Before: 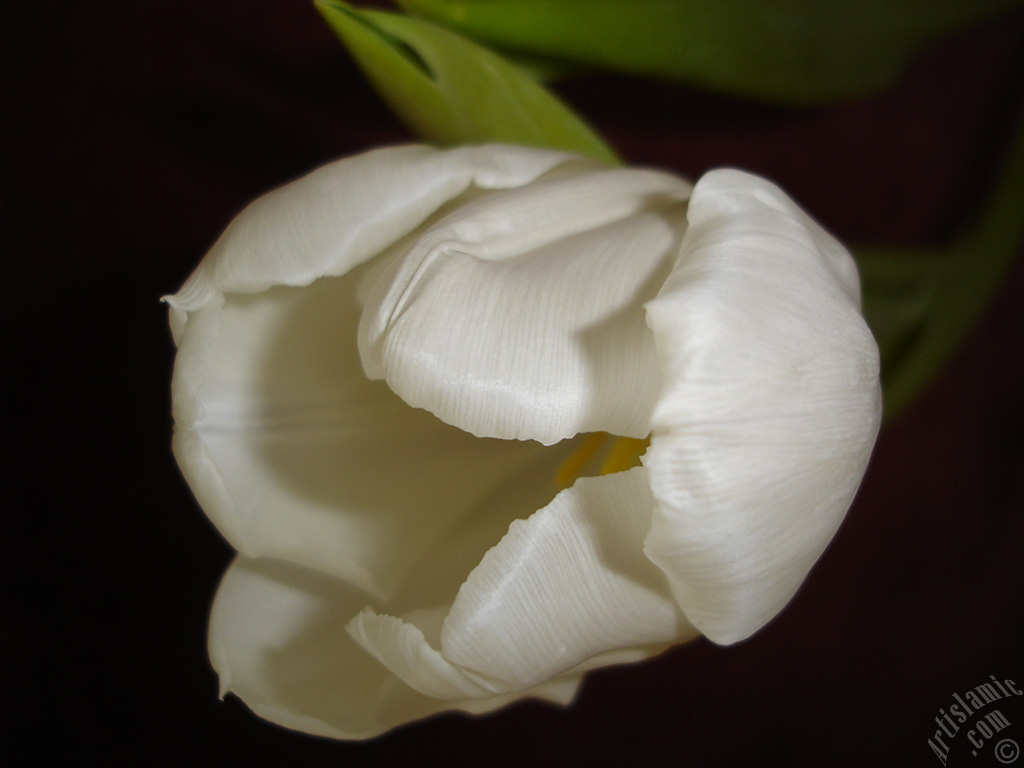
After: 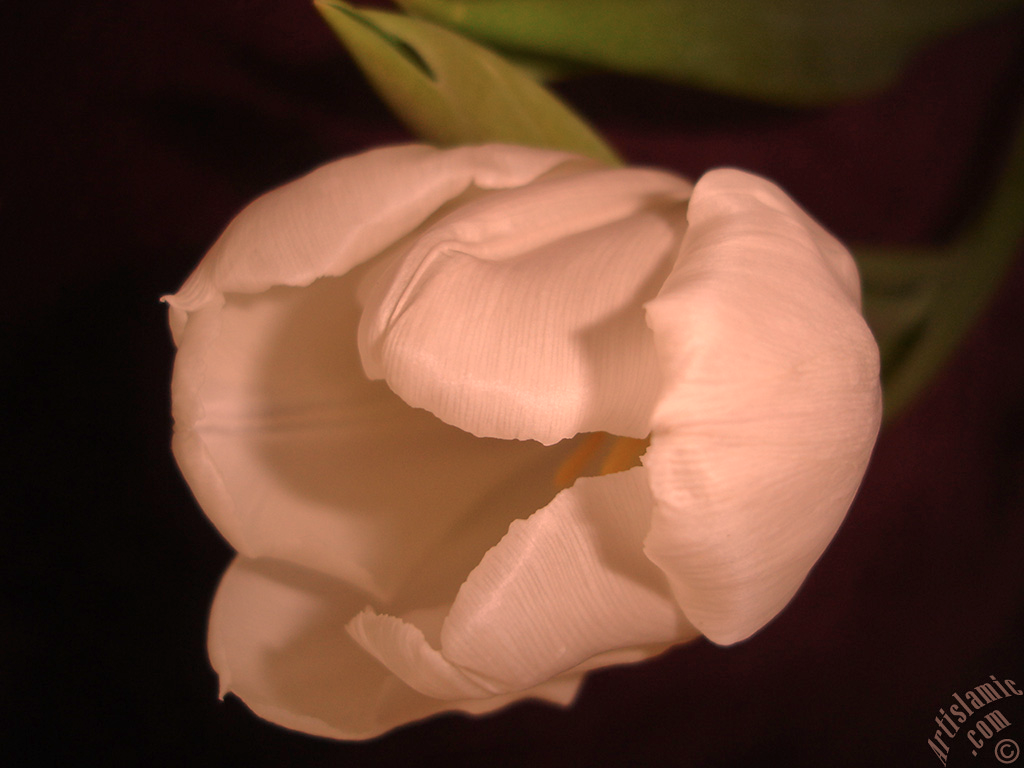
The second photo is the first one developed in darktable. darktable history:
tone equalizer: -8 EV 0.25 EV, -7 EV 0.417 EV, -6 EV 0.417 EV, -5 EV 0.25 EV, -3 EV -0.25 EV, -2 EV -0.417 EV, -1 EV -0.417 EV, +0 EV -0.25 EV, edges refinement/feathering 500, mask exposure compensation -1.57 EV, preserve details guided filter
base curve: preserve colors none
white balance: red 1.467, blue 0.684
color calibration: illuminant as shot in camera, x 0.379, y 0.396, temperature 4138.76 K
